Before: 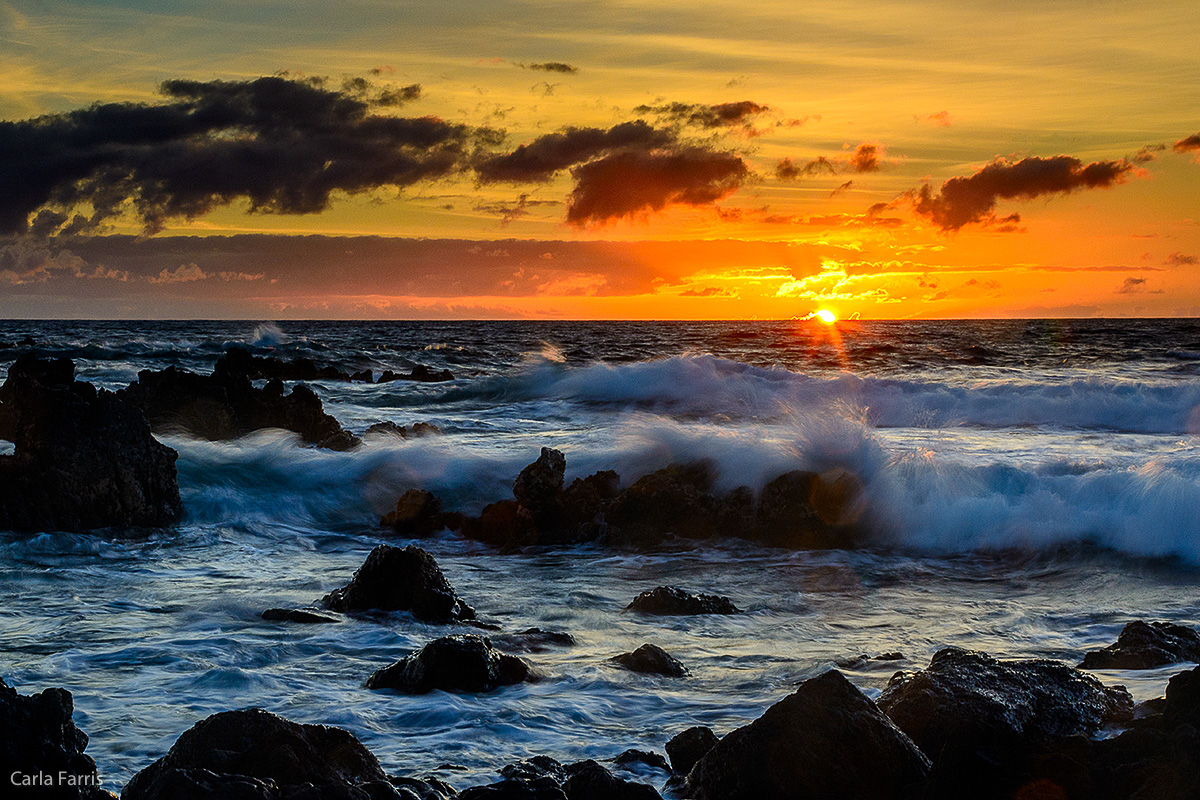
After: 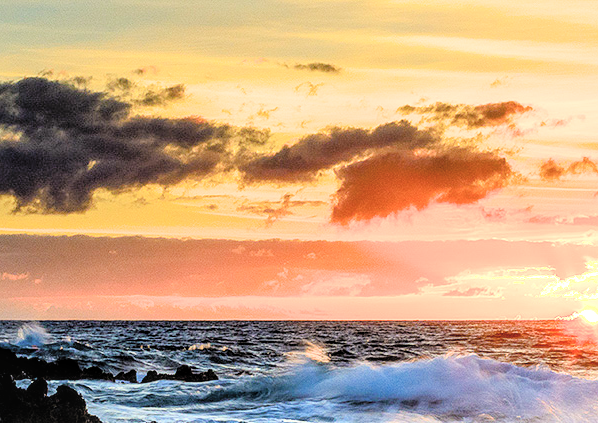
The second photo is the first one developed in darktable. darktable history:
local contrast: on, module defaults
filmic rgb: black relative exposure -7.56 EV, white relative exposure 4.61 EV, target black luminance 0%, hardness 3.51, latitude 50.3%, contrast 1.03, highlights saturation mix 8.55%, shadows ↔ highlights balance -0.171%, color science v6 (2022)
exposure: black level correction 0, exposure 1.366 EV, compensate highlight preservation false
crop: left 19.741%, right 30.347%, bottom 47.017%
contrast brightness saturation: brightness 0.274
color balance rgb: shadows lift › chroma 2.046%, shadows lift › hue 247.56°, perceptual saturation grading › global saturation 0.035%, perceptual saturation grading › highlights -19.76%, perceptual saturation grading › shadows 20.504%, global vibrance 20%
